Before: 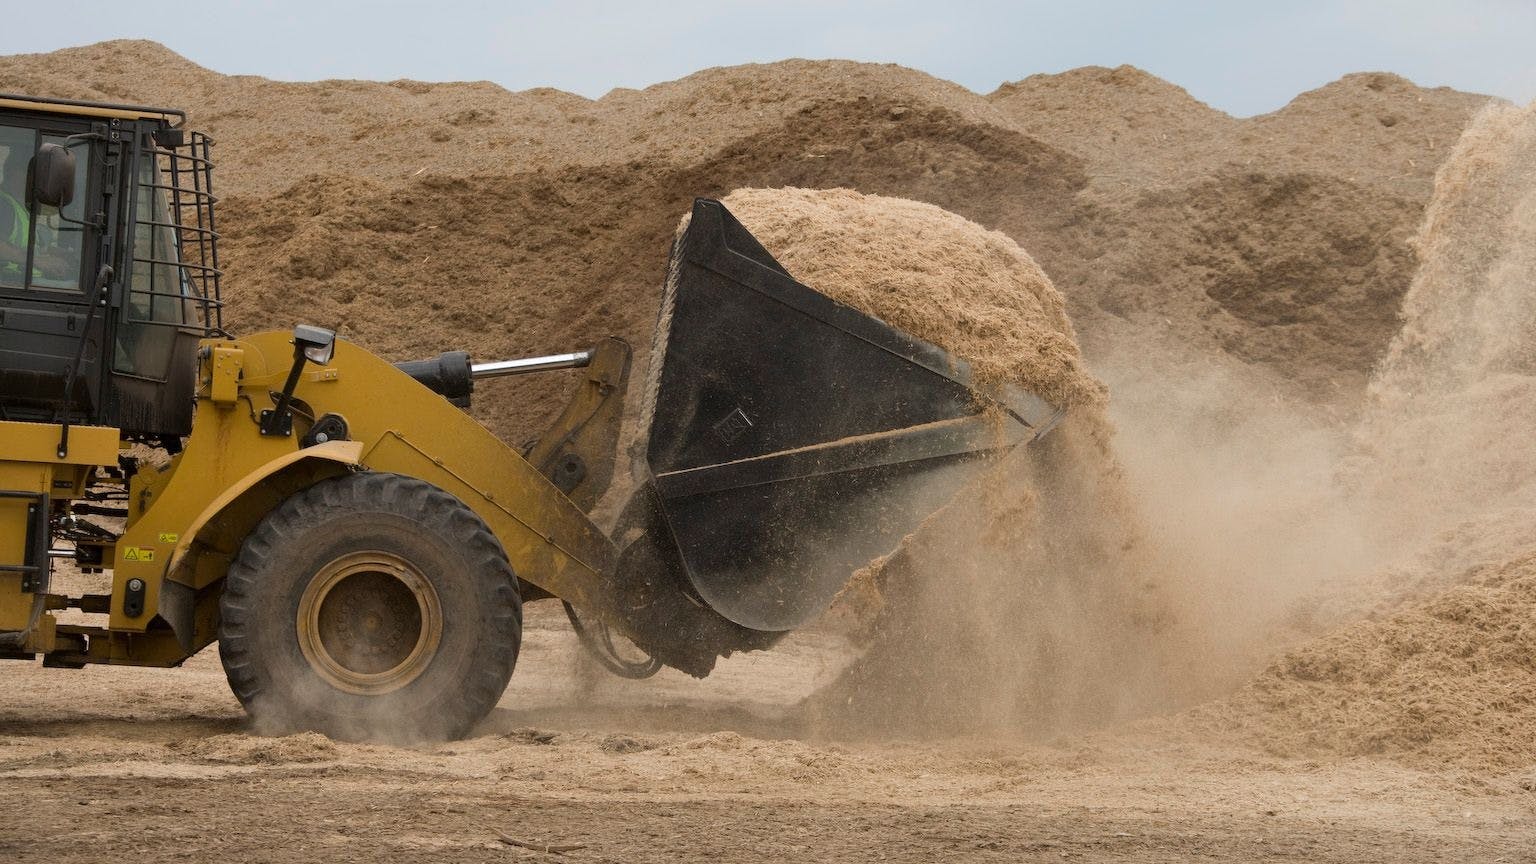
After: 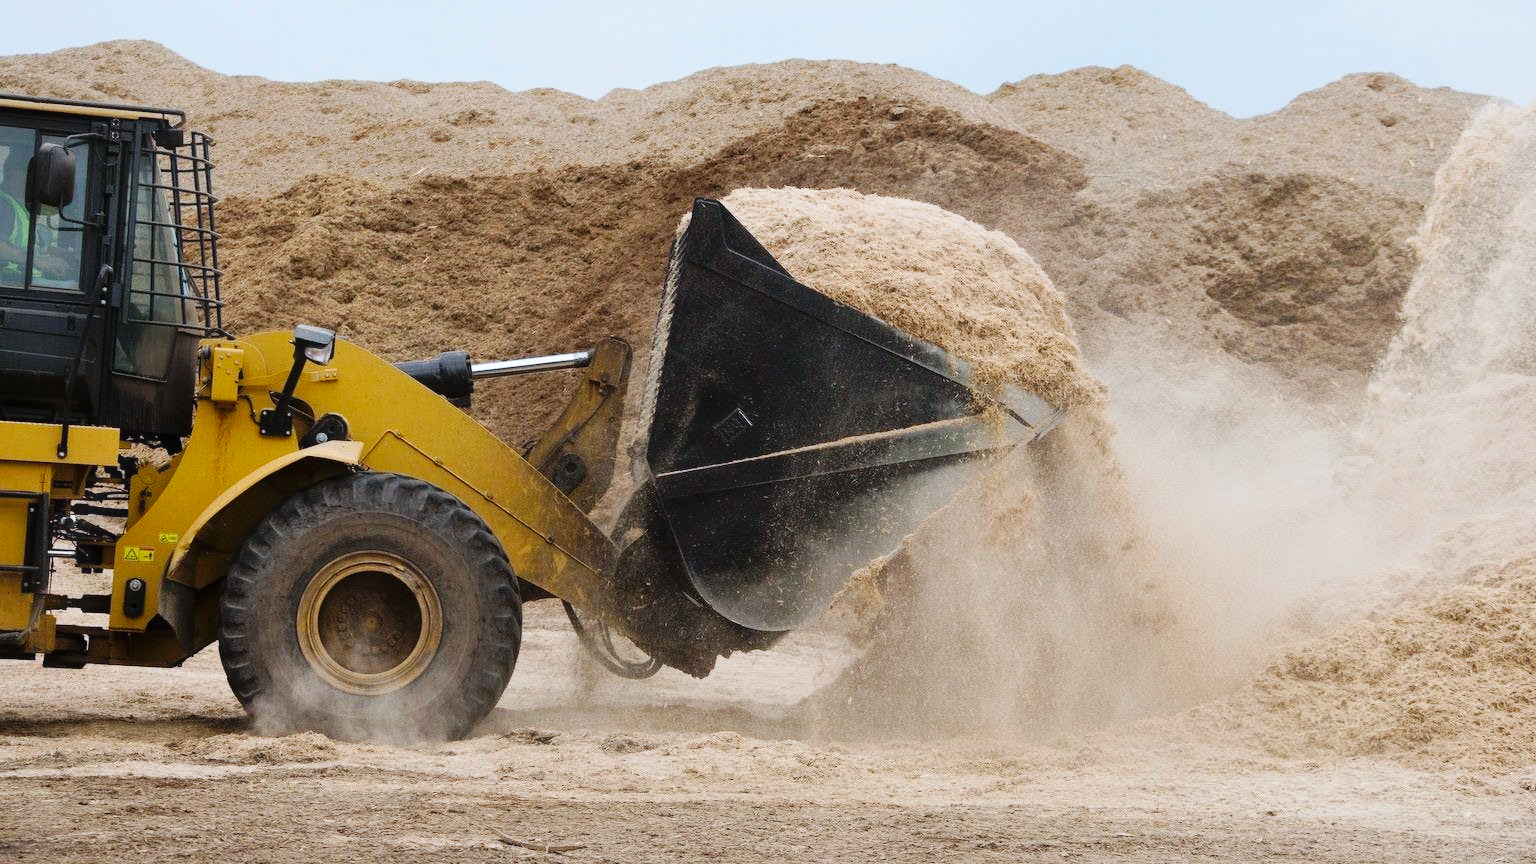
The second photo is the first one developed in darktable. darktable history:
haze removal: strength -0.05
color calibration: x 0.37, y 0.382, temperature 4313.32 K
base curve: curves: ch0 [(0, 0) (0.036, 0.025) (0.121, 0.166) (0.206, 0.329) (0.605, 0.79) (1, 1)], preserve colors none
